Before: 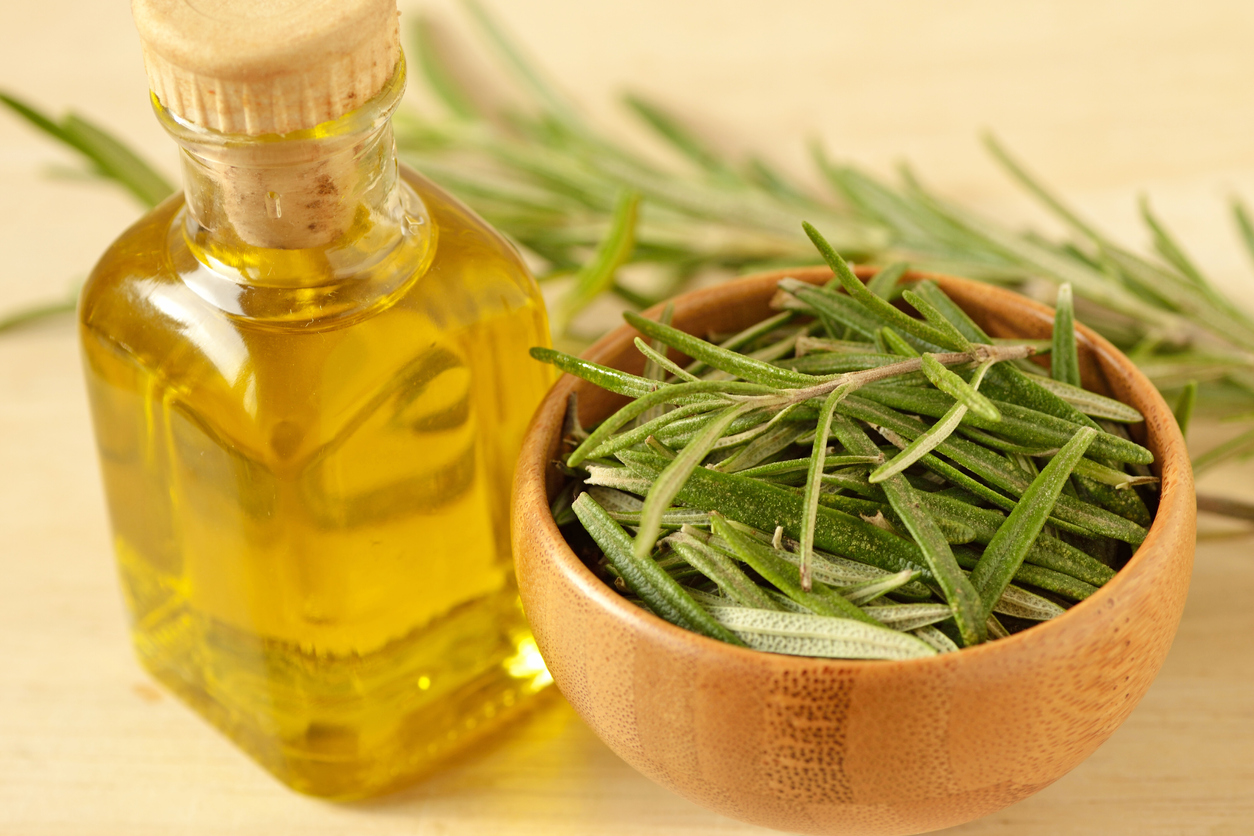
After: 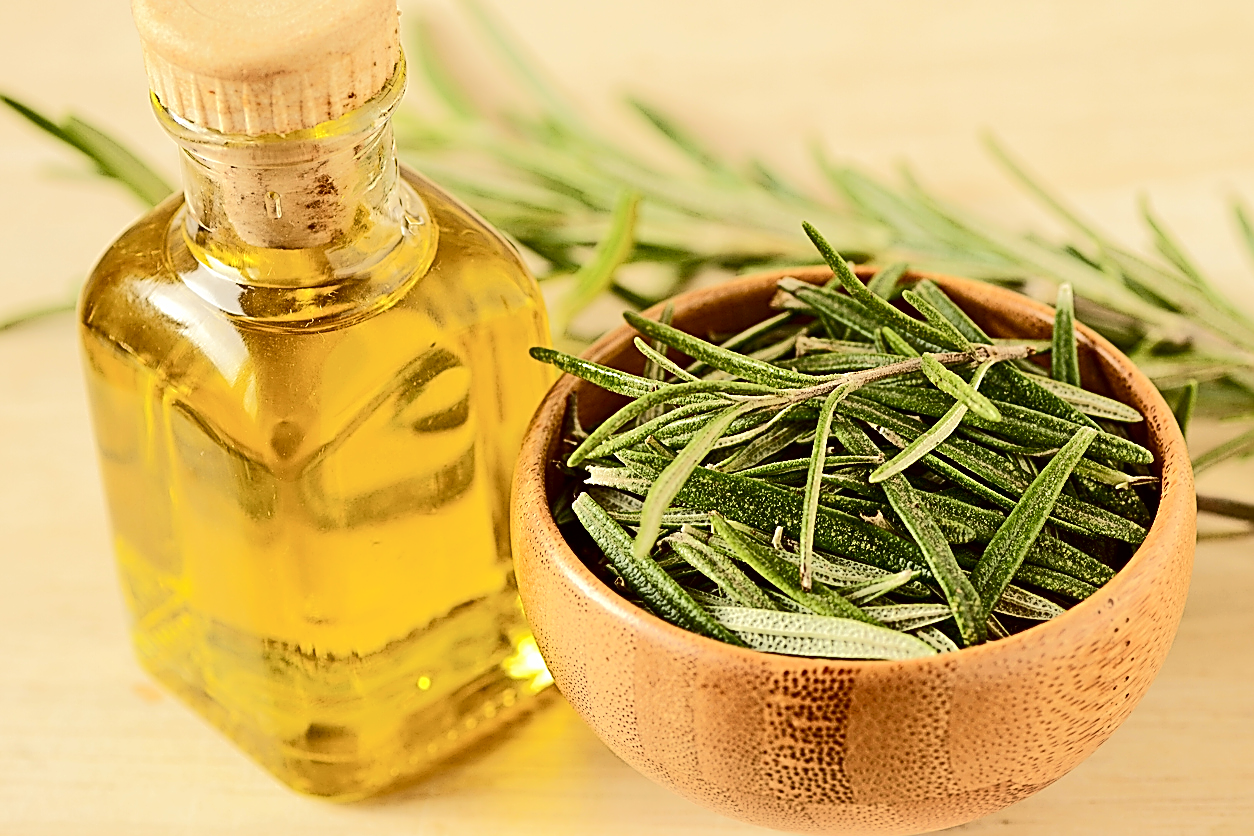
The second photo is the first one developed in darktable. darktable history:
sharpen: amount 1.992
tone curve: curves: ch0 [(0, 0) (0.003, 0.002) (0.011, 0.004) (0.025, 0.005) (0.044, 0.009) (0.069, 0.013) (0.1, 0.017) (0.136, 0.036) (0.177, 0.066) (0.224, 0.102) (0.277, 0.143) (0.335, 0.197) (0.399, 0.268) (0.468, 0.389) (0.543, 0.549) (0.623, 0.714) (0.709, 0.801) (0.801, 0.854) (0.898, 0.9) (1, 1)], color space Lab, independent channels, preserve colors none
